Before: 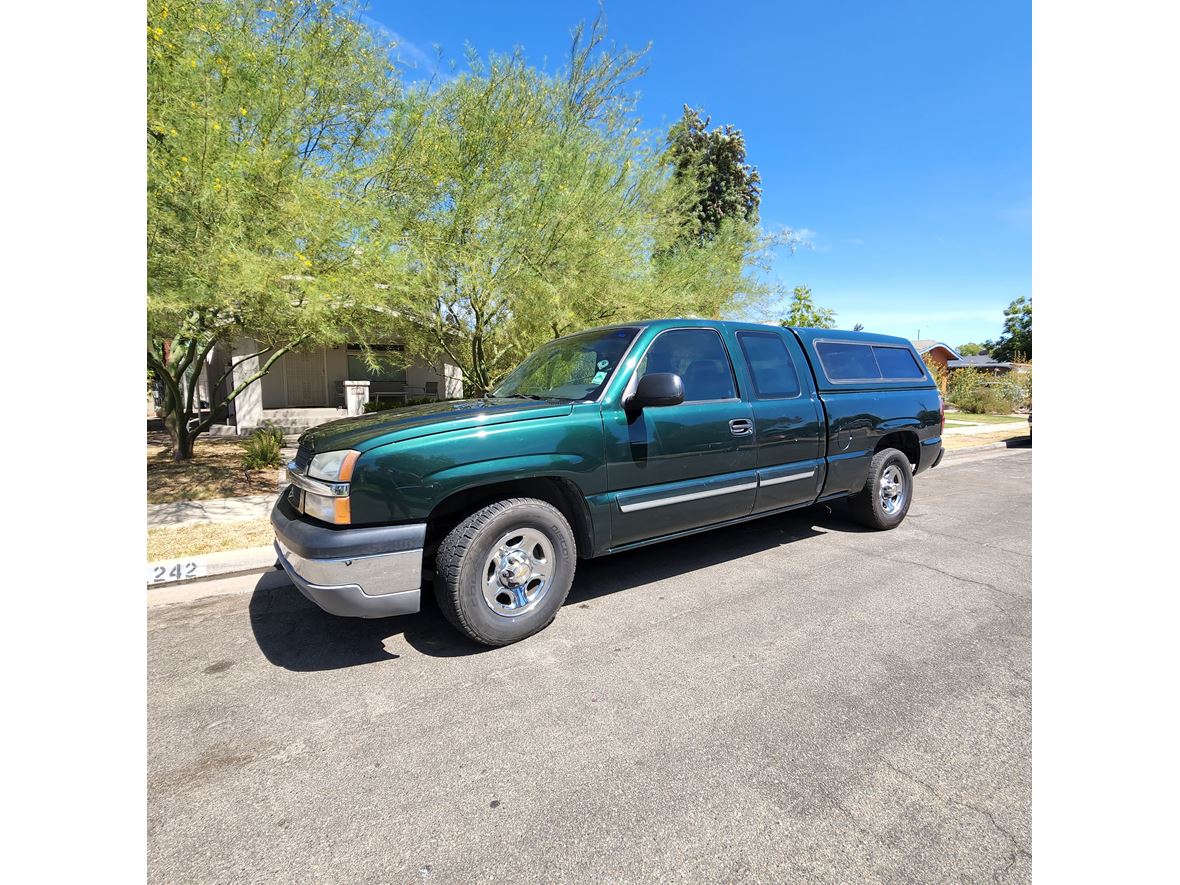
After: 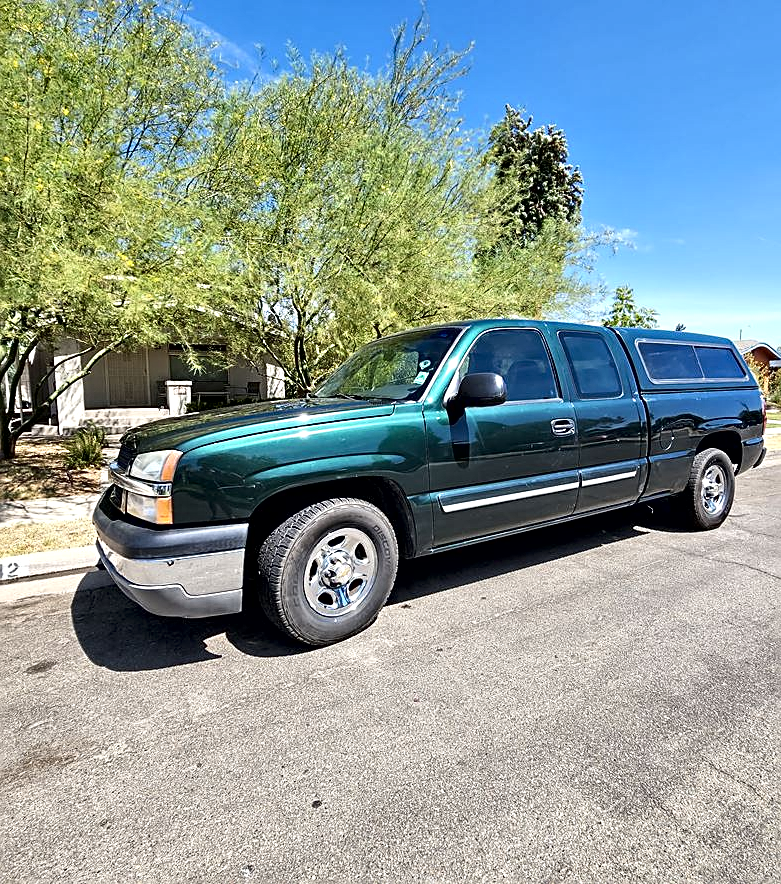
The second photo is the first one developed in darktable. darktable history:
sharpen: on, module defaults
crop and rotate: left 15.183%, right 18.558%
contrast brightness saturation: contrast 0.097, brightness 0.015, saturation 0.025
contrast equalizer: octaves 7, y [[0.601, 0.6, 0.598, 0.598, 0.6, 0.601], [0.5 ×6], [0.5 ×6], [0 ×6], [0 ×6]]
exposure: exposure -0.043 EV, compensate highlight preservation false
